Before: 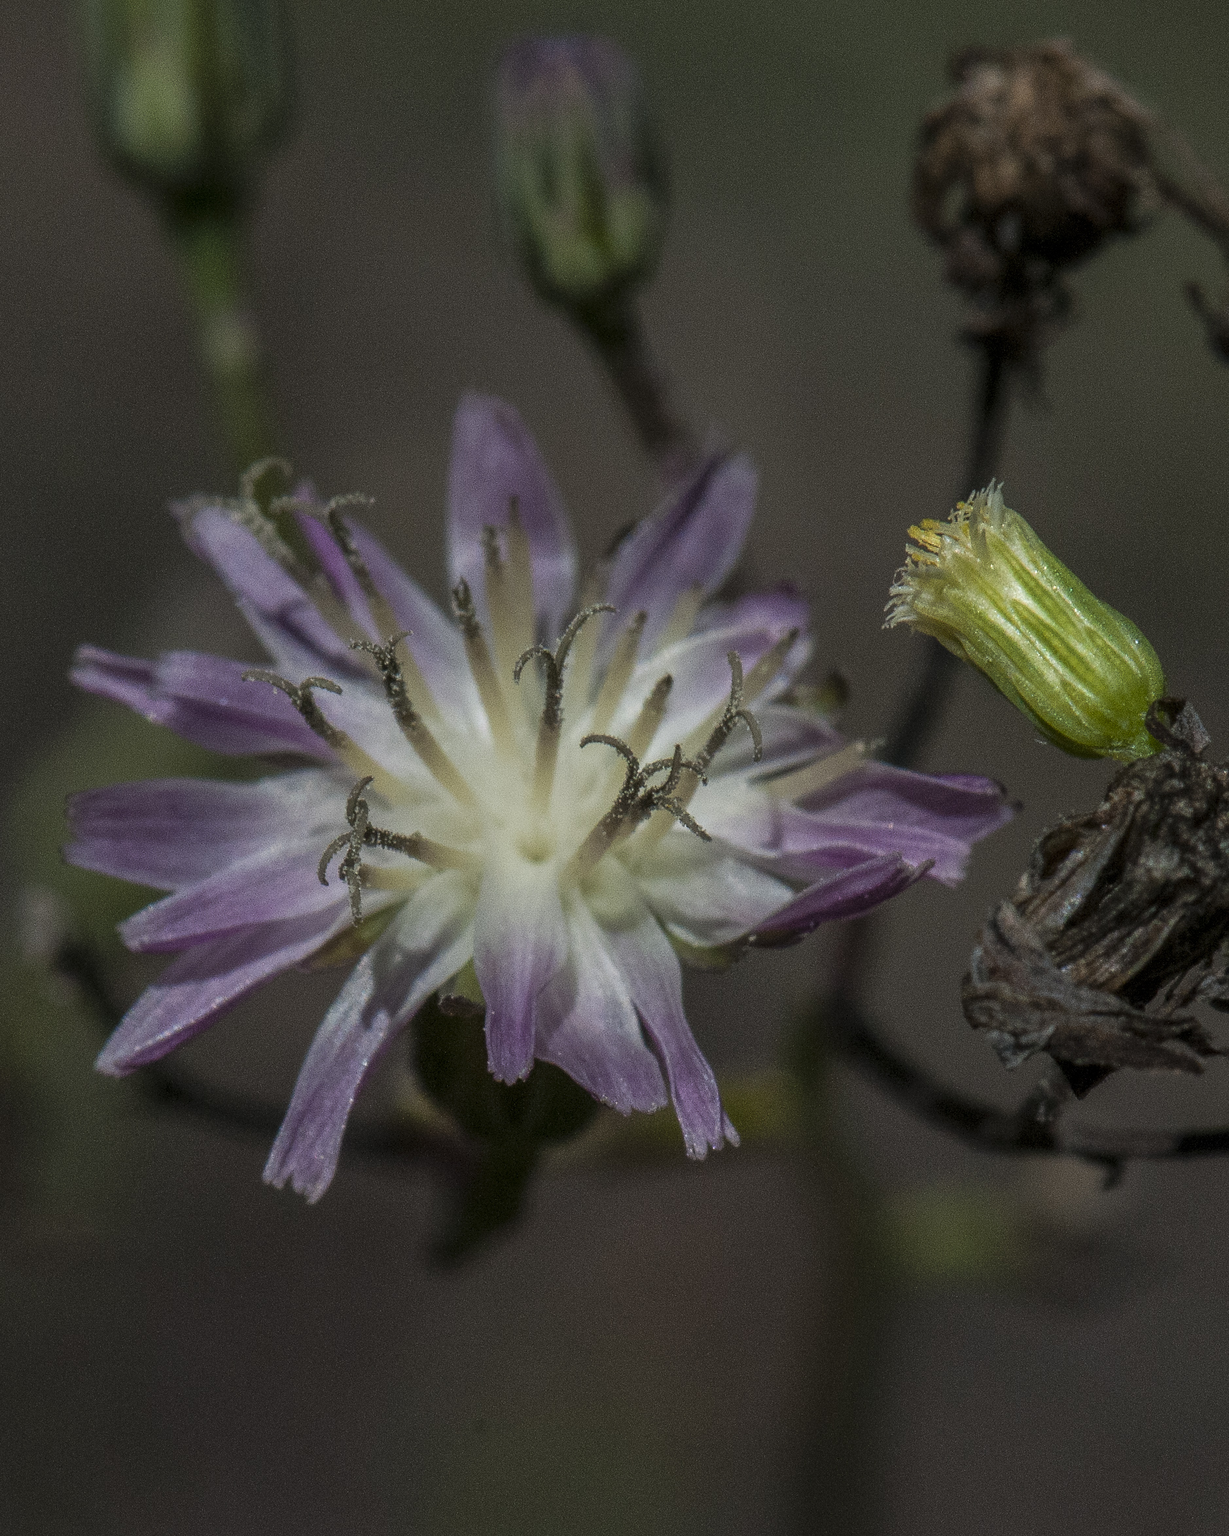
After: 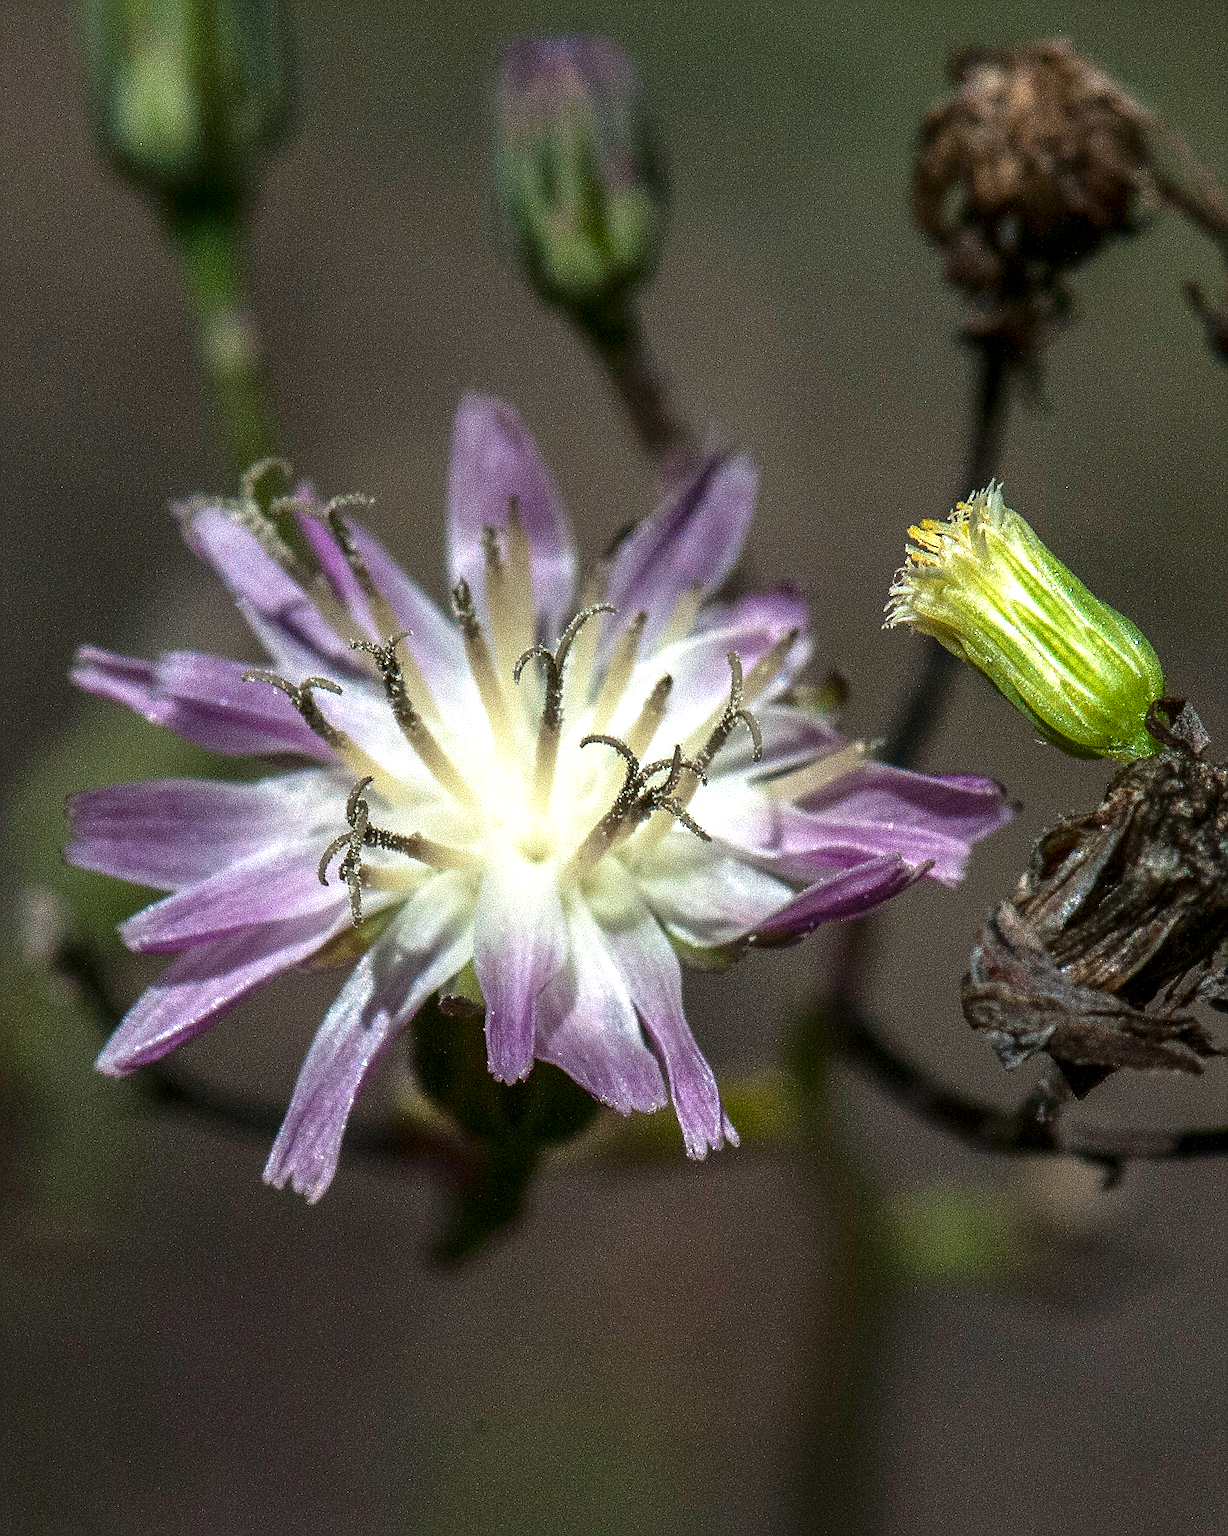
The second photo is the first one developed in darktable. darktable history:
exposure: exposure 0.439 EV, compensate exposure bias true, compensate highlight preservation false
levels: levels [0, 0.499, 1]
contrast brightness saturation: contrast 0.068, brightness -0.135, saturation 0.048
sharpen: radius 1.979
